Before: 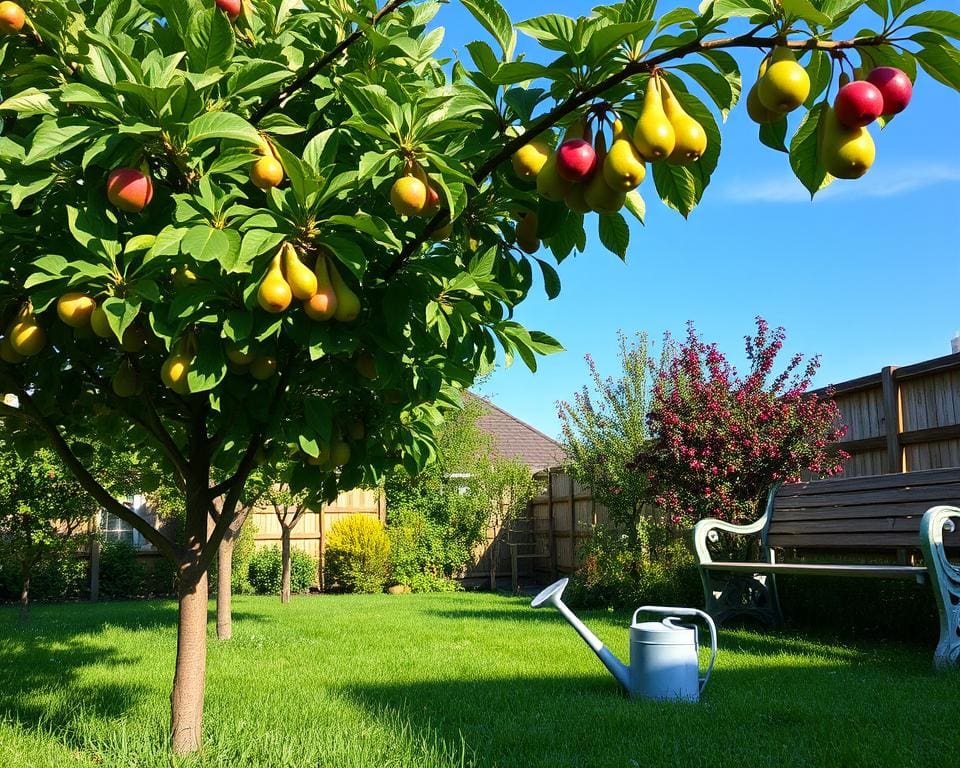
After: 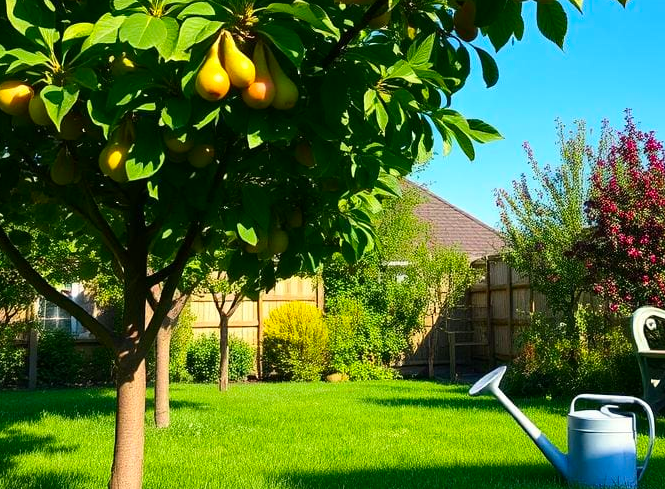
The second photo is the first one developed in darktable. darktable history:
contrast brightness saturation: contrast 0.09, saturation 0.28
crop: left 6.488%, top 27.668%, right 24.183%, bottom 8.656%
white balance: red 1.009, blue 0.985
